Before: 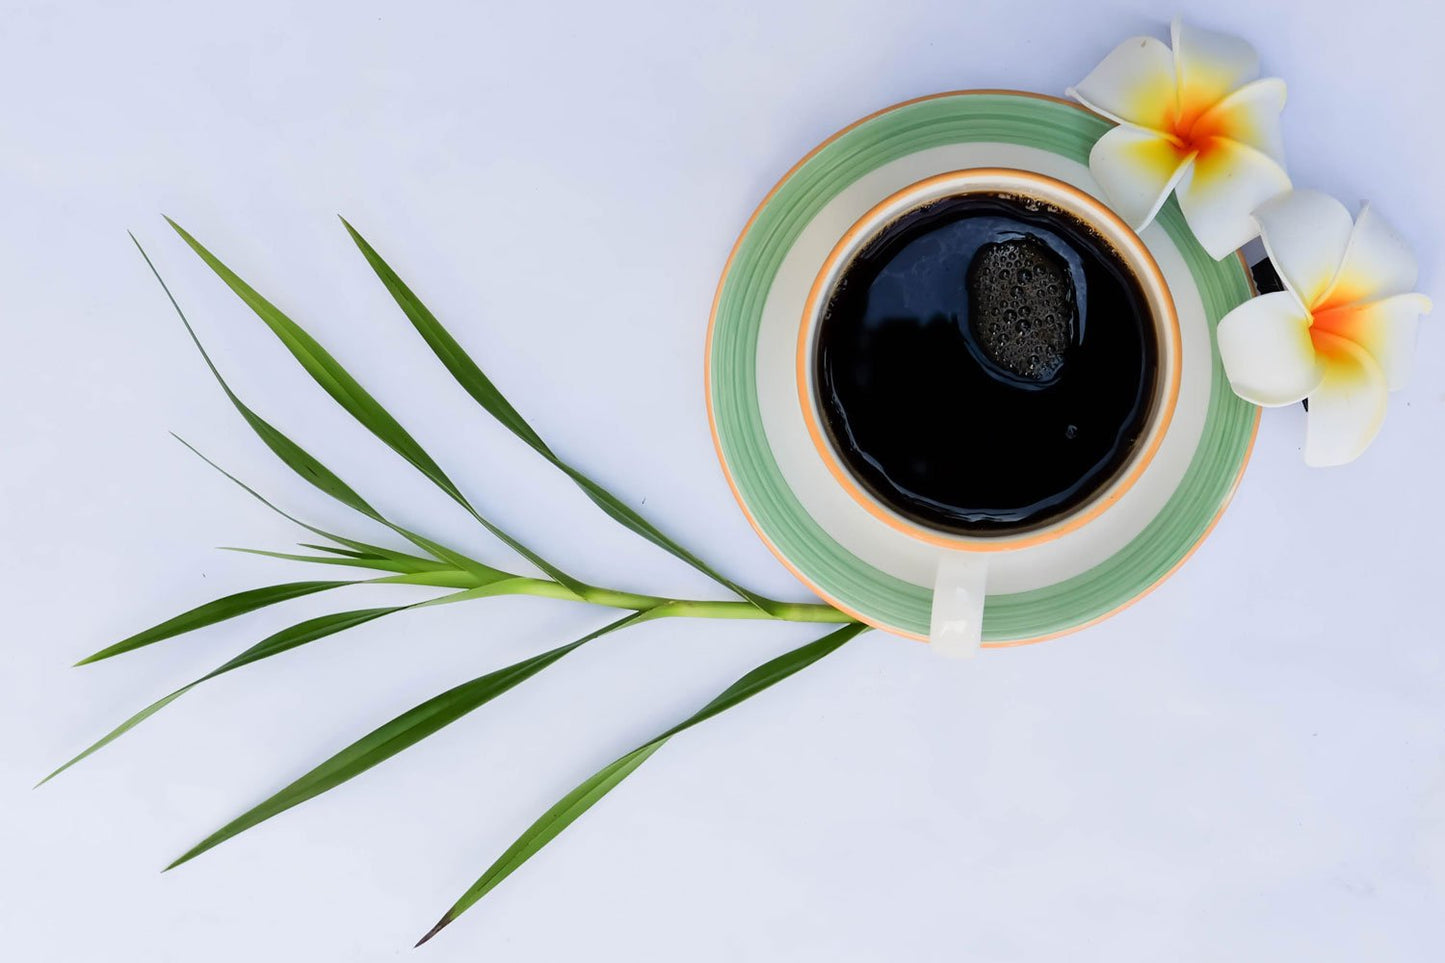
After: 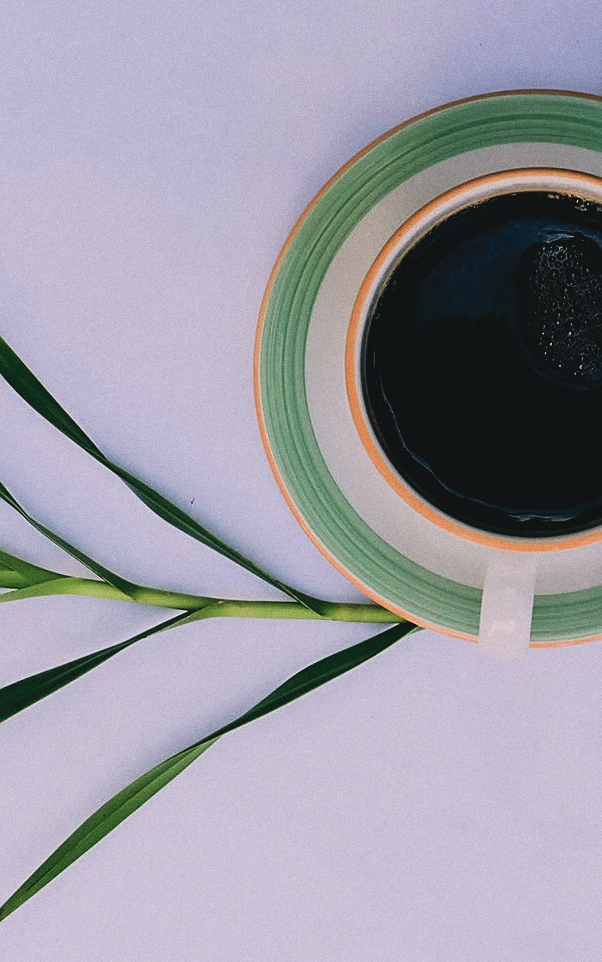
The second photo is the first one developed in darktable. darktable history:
exposure: exposure -0.116 EV, compensate exposure bias true, compensate highlight preservation false
grain: coarseness 0.09 ISO
crop: left 31.229%, right 27.105%
color balance: lift [1.016, 0.983, 1, 1.017], gamma [0.78, 1.018, 1.043, 0.957], gain [0.786, 1.063, 0.937, 1.017], input saturation 118.26%, contrast 13.43%, contrast fulcrum 21.62%, output saturation 82.76%
contrast brightness saturation: contrast -0.1, saturation -0.1
filmic rgb: black relative exposure -8.07 EV, white relative exposure 3 EV, hardness 5.35, contrast 1.25
sharpen: on, module defaults
bloom: size 16%, threshold 98%, strength 20%
